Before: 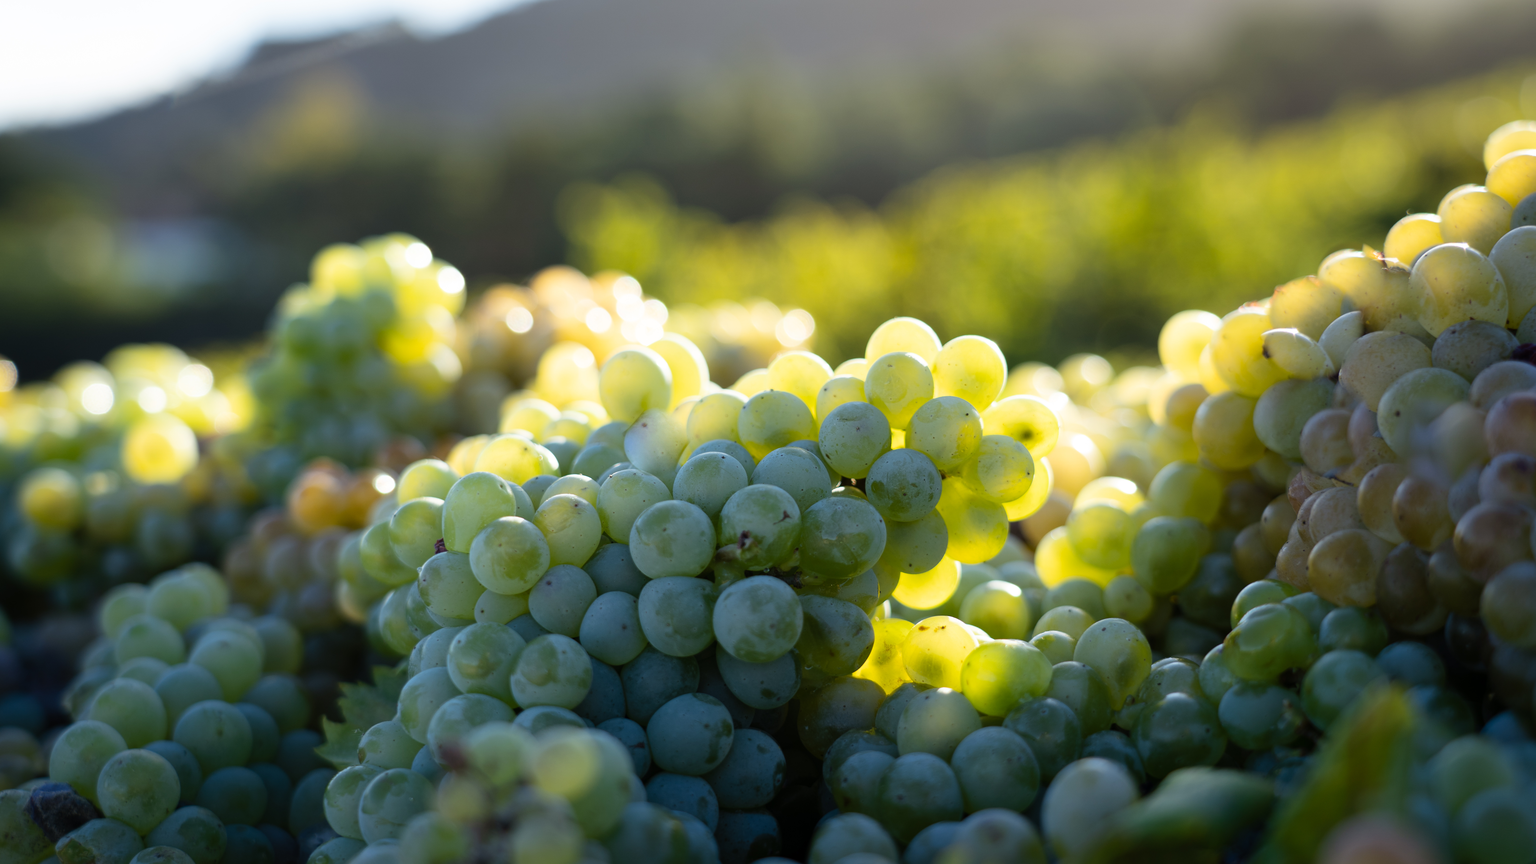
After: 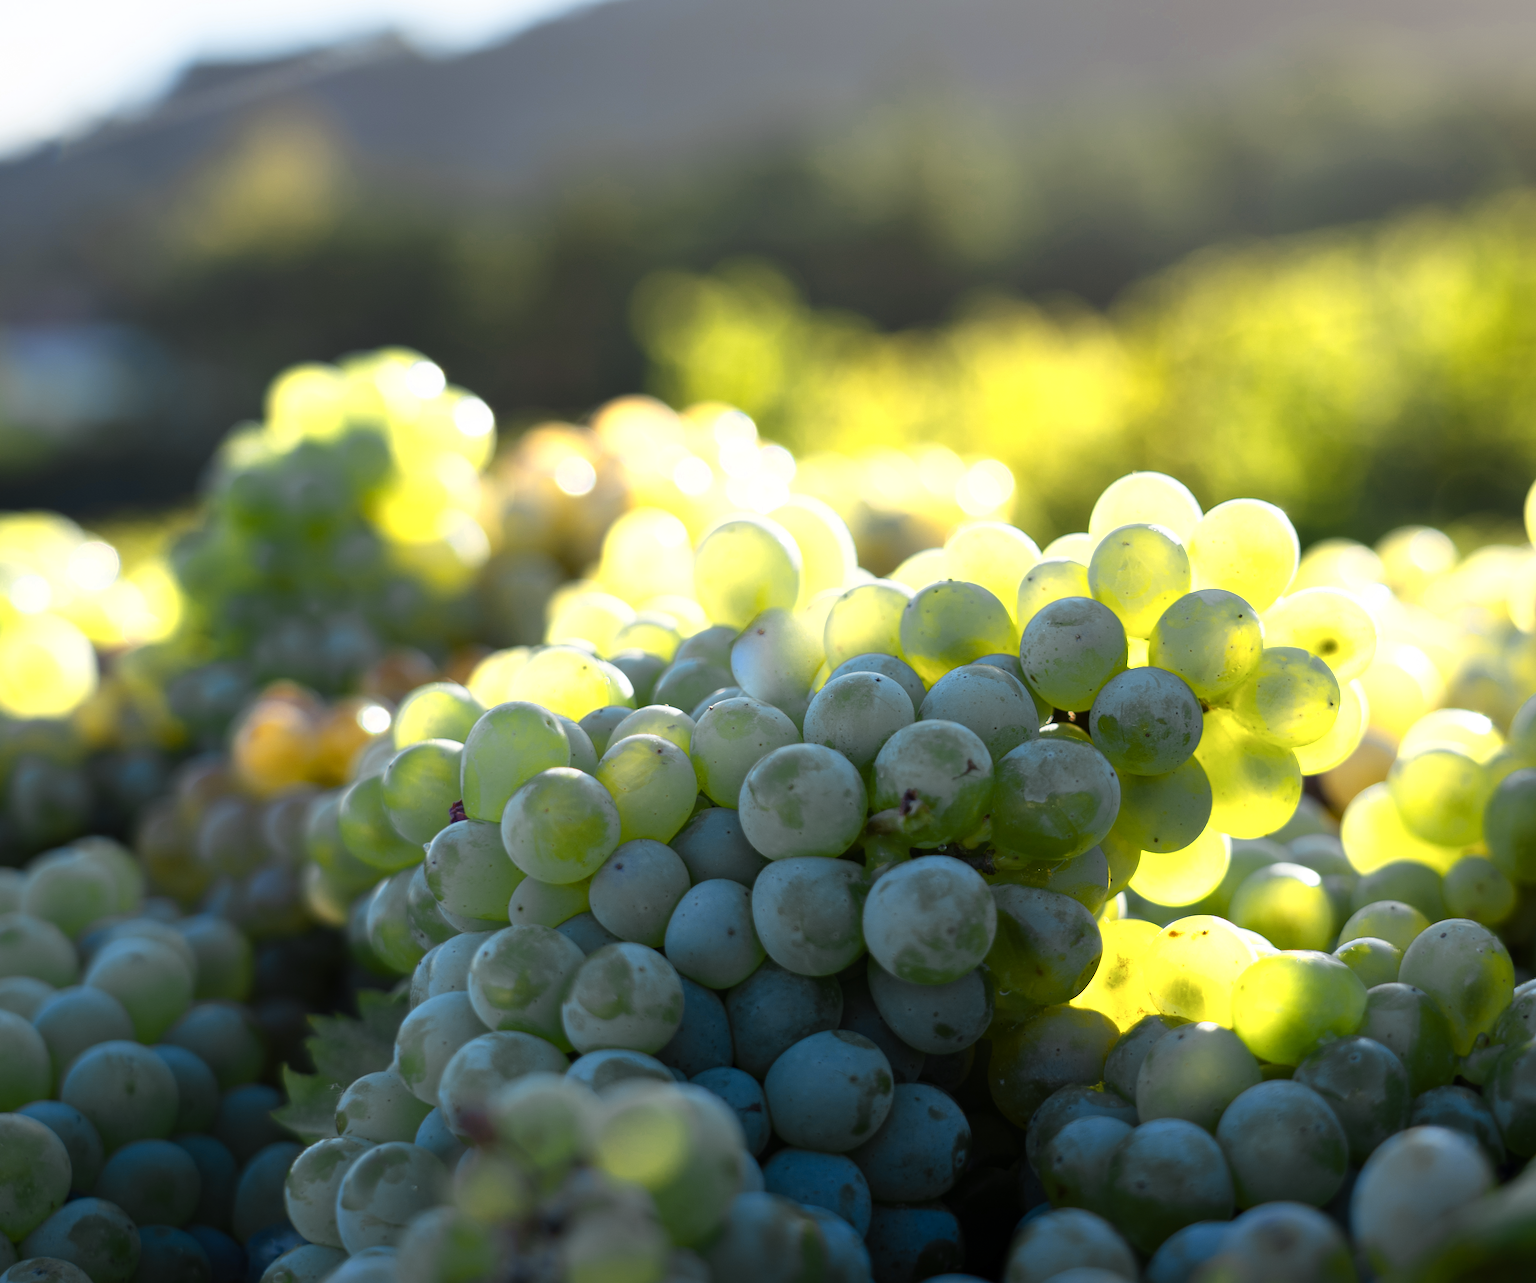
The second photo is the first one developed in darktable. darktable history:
color zones: curves: ch0 [(0.004, 0.305) (0.261, 0.623) (0.389, 0.399) (0.708, 0.571) (0.947, 0.34)]; ch1 [(0.025, 0.645) (0.229, 0.584) (0.326, 0.551) (0.484, 0.262) (0.757, 0.643)]
crop and rotate: left 8.631%, right 24.047%
